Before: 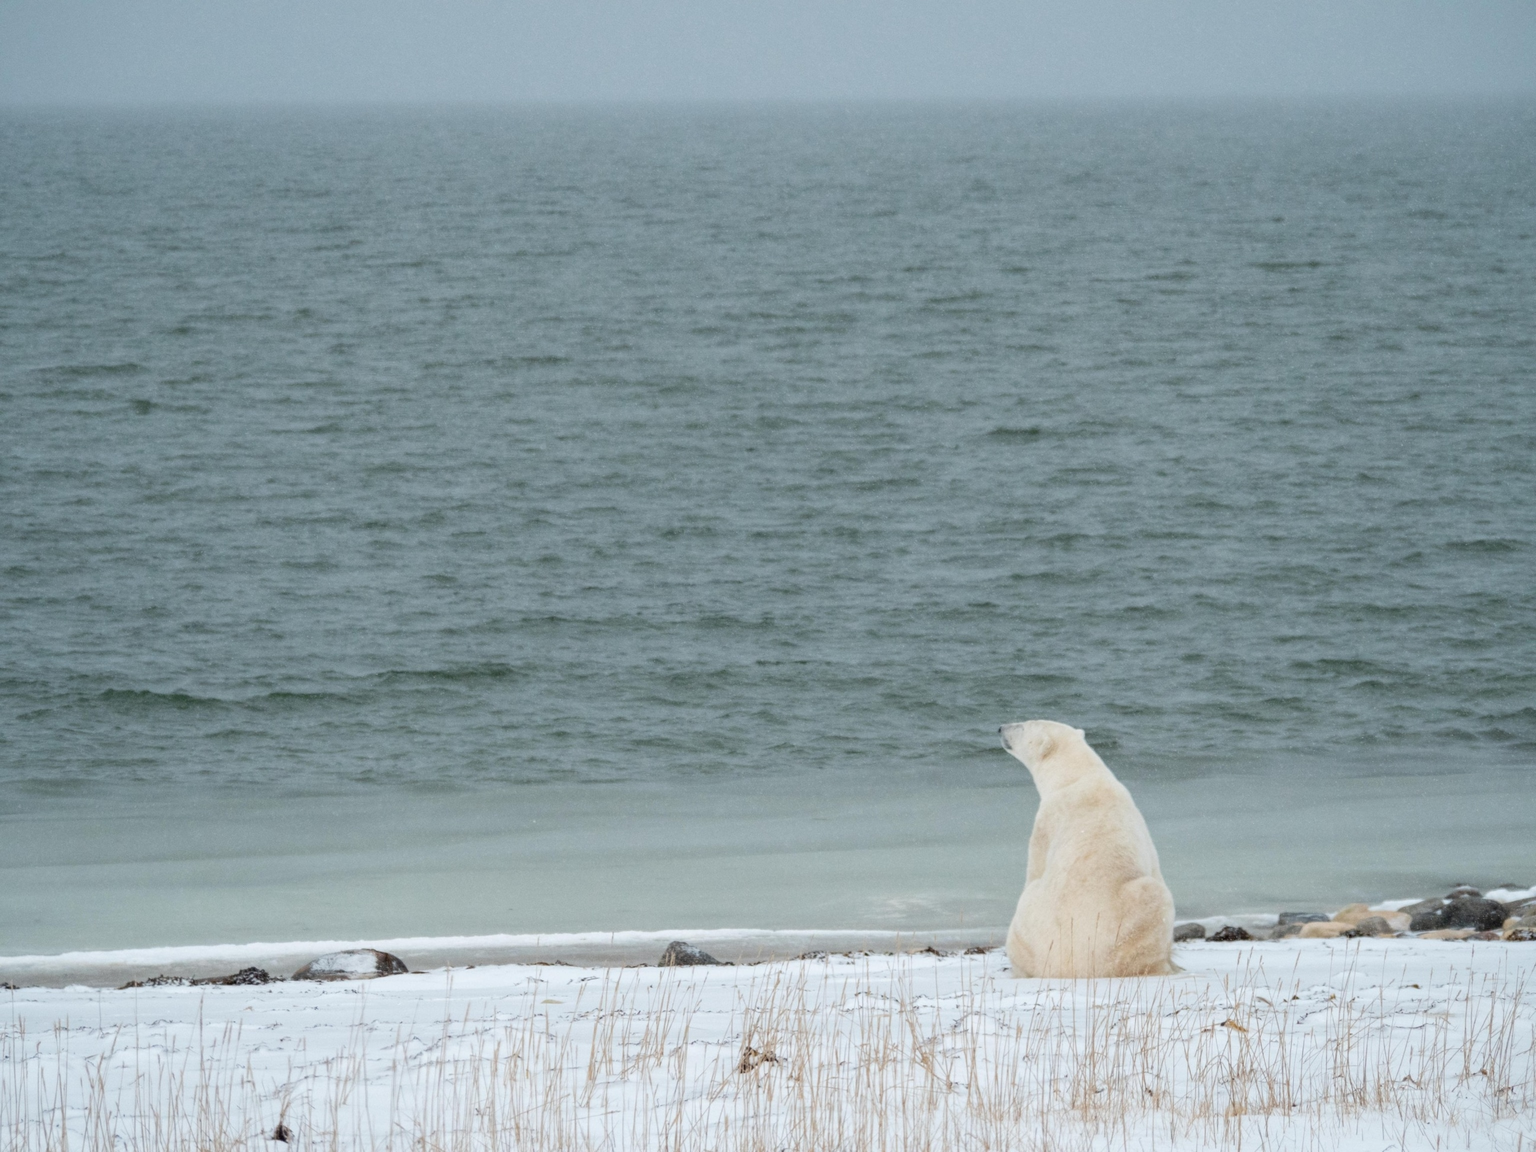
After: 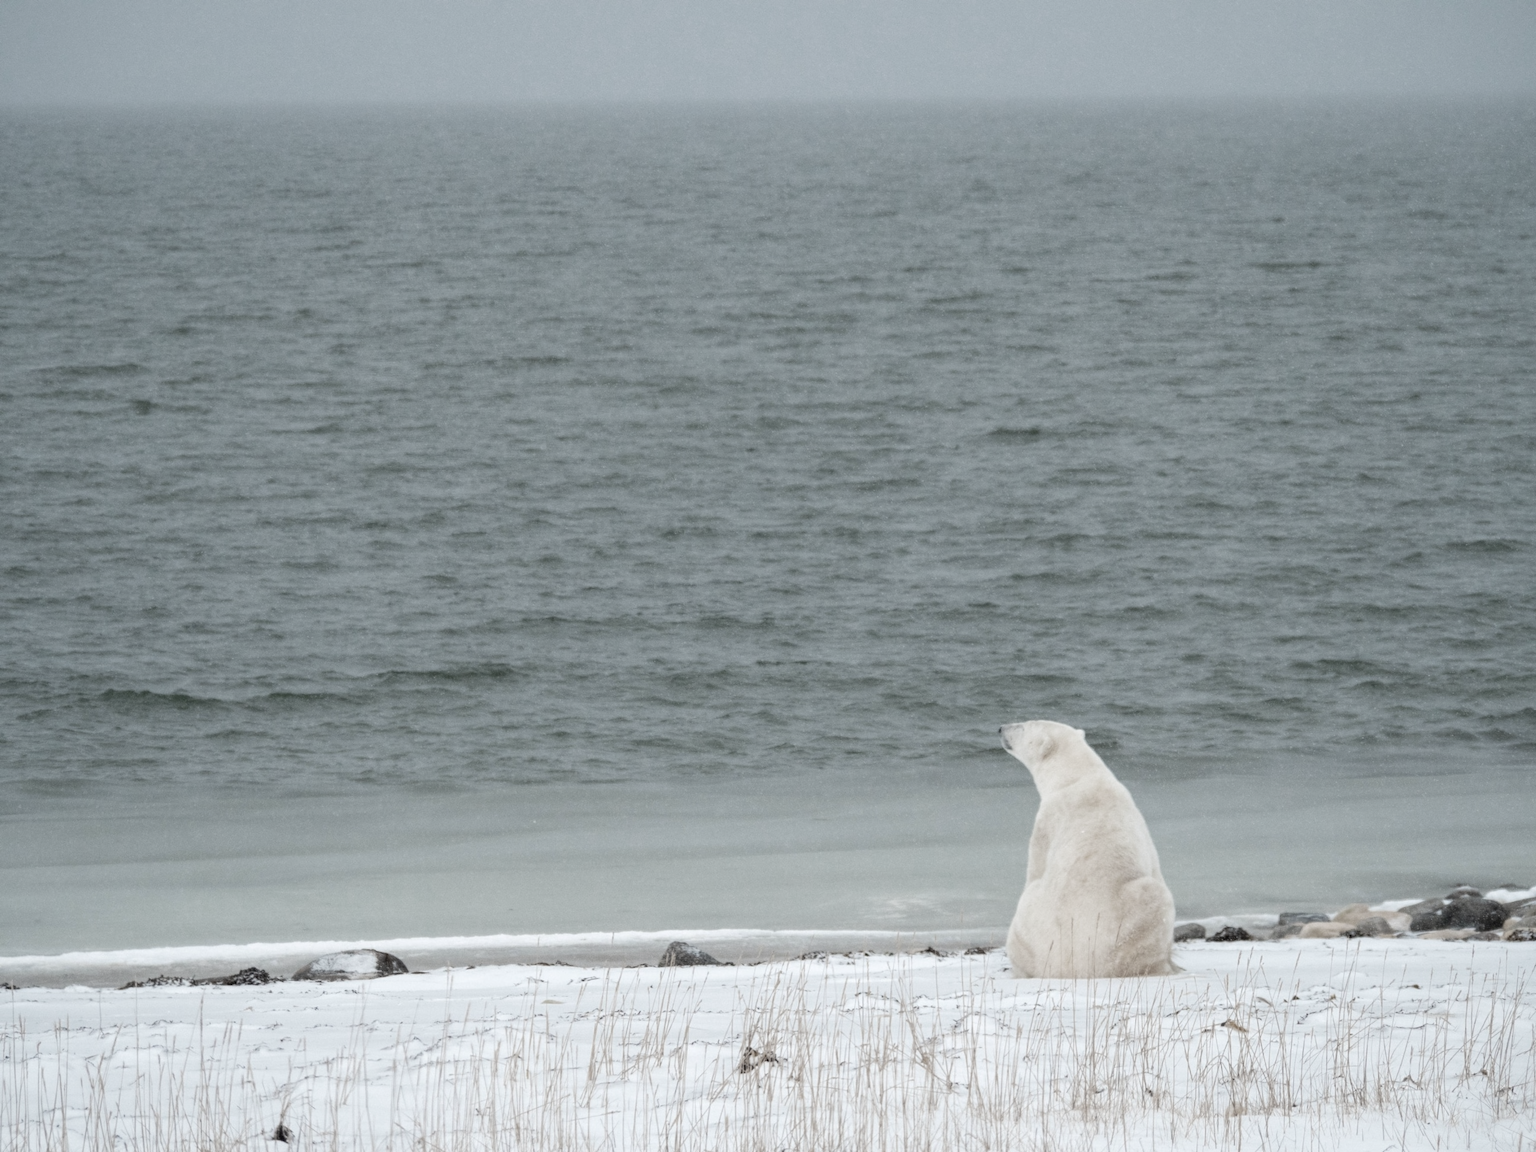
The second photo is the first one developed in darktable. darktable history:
color zones: curves: ch0 [(0, 0.487) (0.241, 0.395) (0.434, 0.373) (0.658, 0.412) (0.838, 0.487)]; ch1 [(0, 0) (0.053, 0.053) (0.211, 0.202) (0.579, 0.259) (0.781, 0.241)]
levels: mode automatic, levels [0, 0.492, 0.984]
